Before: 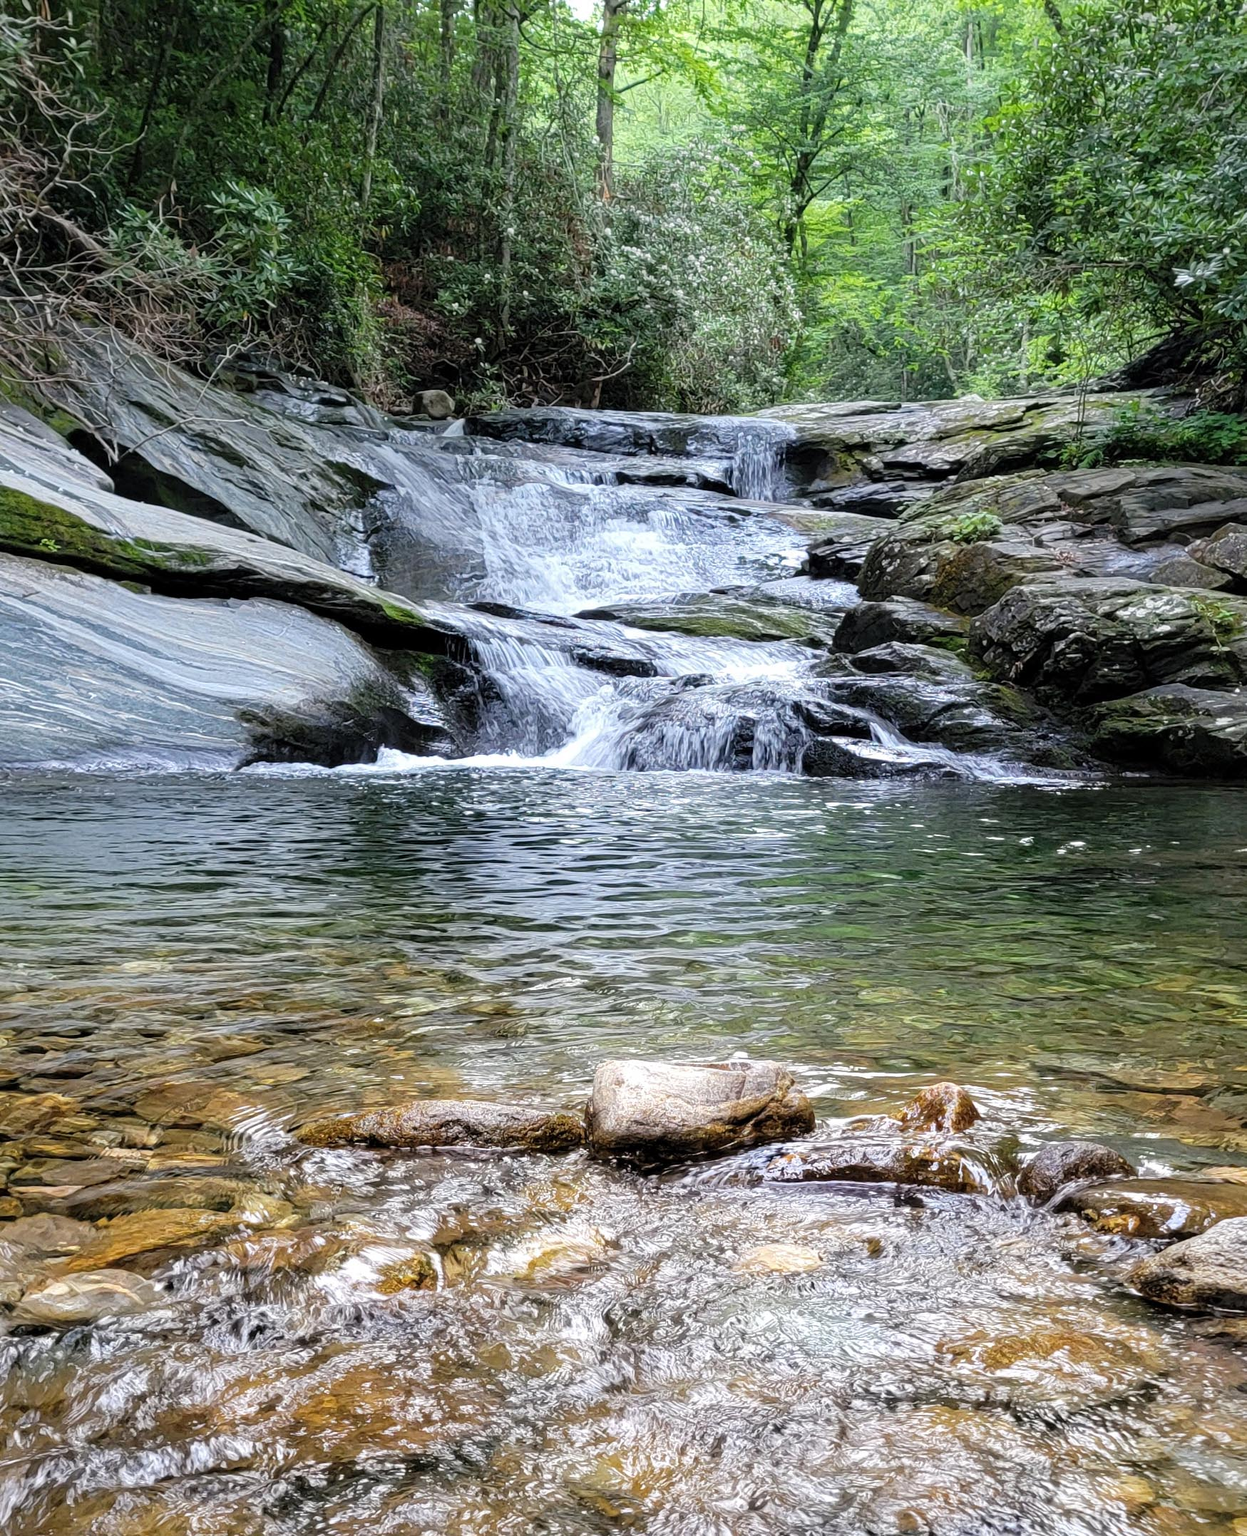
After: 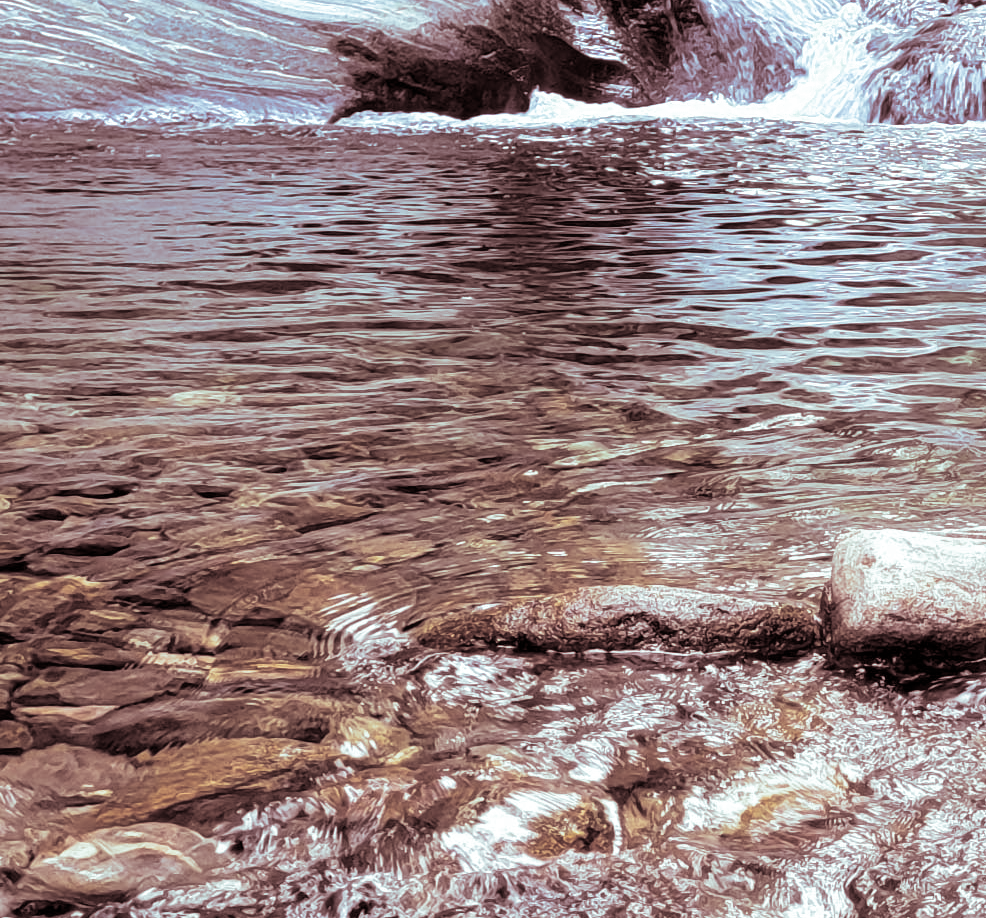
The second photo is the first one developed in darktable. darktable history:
crop: top 44.483%, right 43.593%, bottom 12.892%
color zones: curves: ch0 [(0, 0.5) (0.125, 0.4) (0.25, 0.5) (0.375, 0.4) (0.5, 0.4) (0.625, 0.6) (0.75, 0.6) (0.875, 0.5)]; ch1 [(0, 0.4) (0.125, 0.5) (0.25, 0.4) (0.375, 0.4) (0.5, 0.4) (0.625, 0.4) (0.75, 0.5) (0.875, 0.4)]; ch2 [(0, 0.6) (0.125, 0.5) (0.25, 0.5) (0.375, 0.6) (0.5, 0.6) (0.625, 0.5) (0.75, 0.5) (0.875, 0.5)]
split-toning: shadows › saturation 0.3, highlights › hue 180°, highlights › saturation 0.3, compress 0%
